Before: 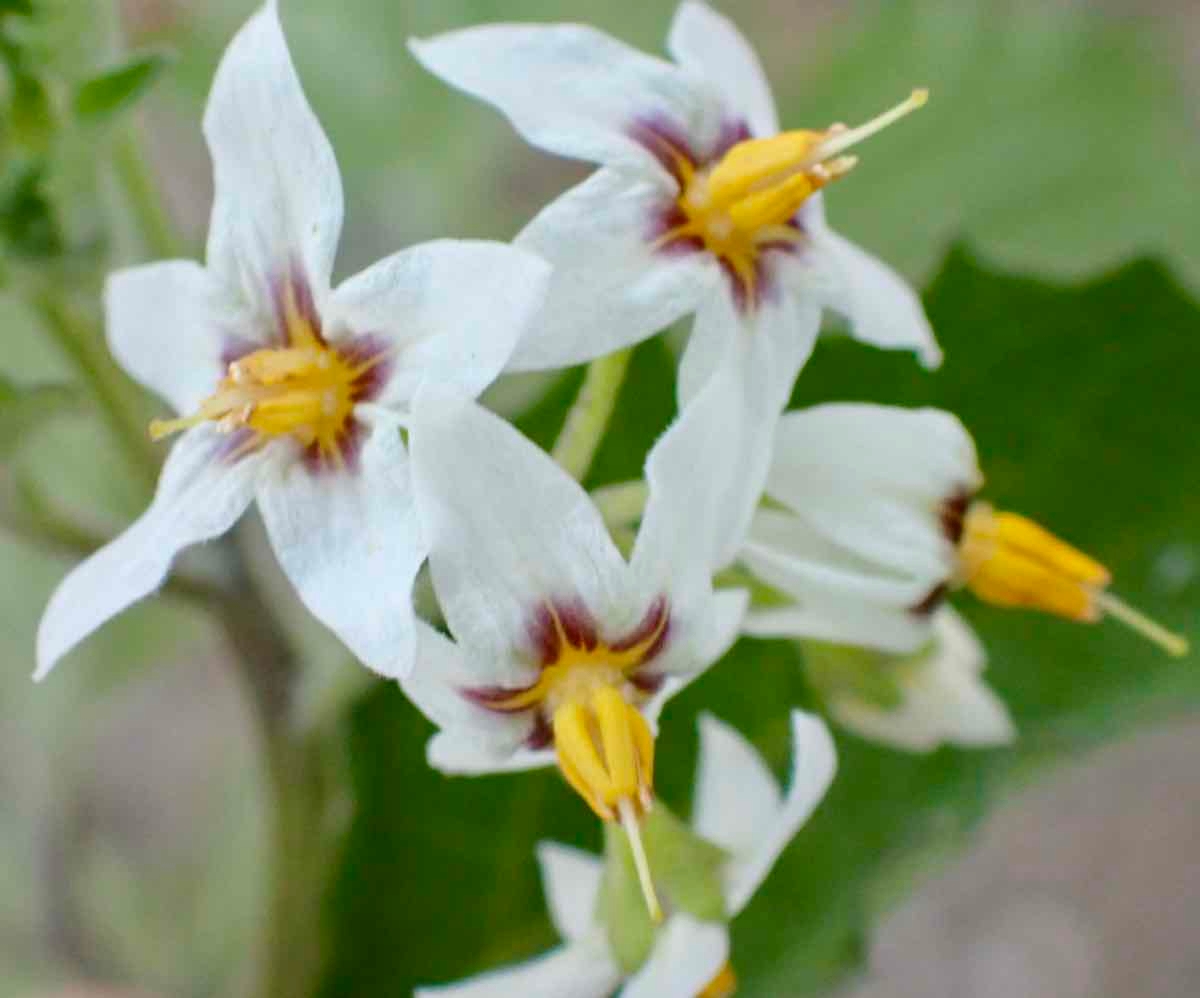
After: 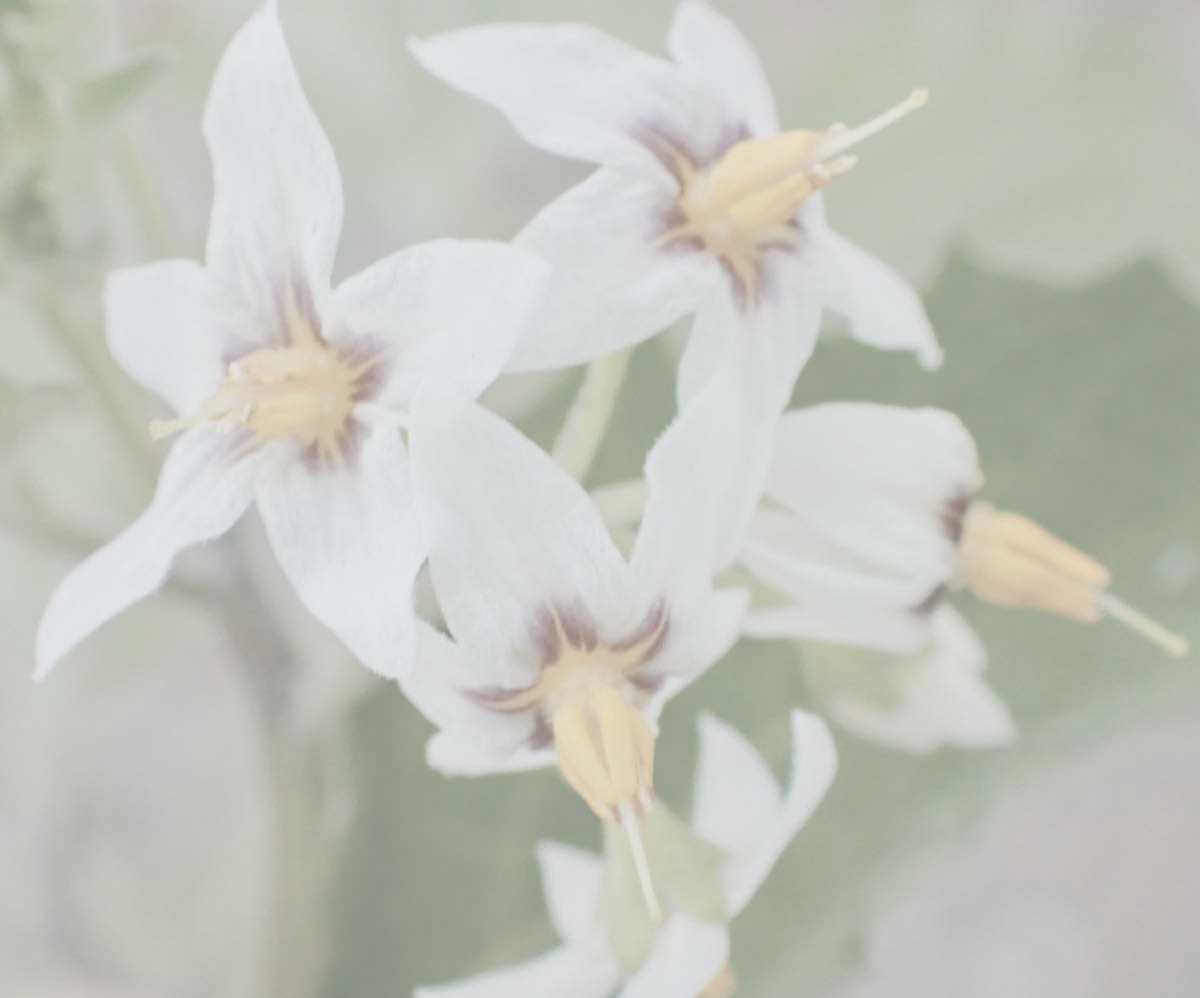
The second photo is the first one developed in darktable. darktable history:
contrast brightness saturation: contrast -0.32, brightness 0.75, saturation -0.78
sharpen: radius 2.883, amount 0.868, threshold 47.523
